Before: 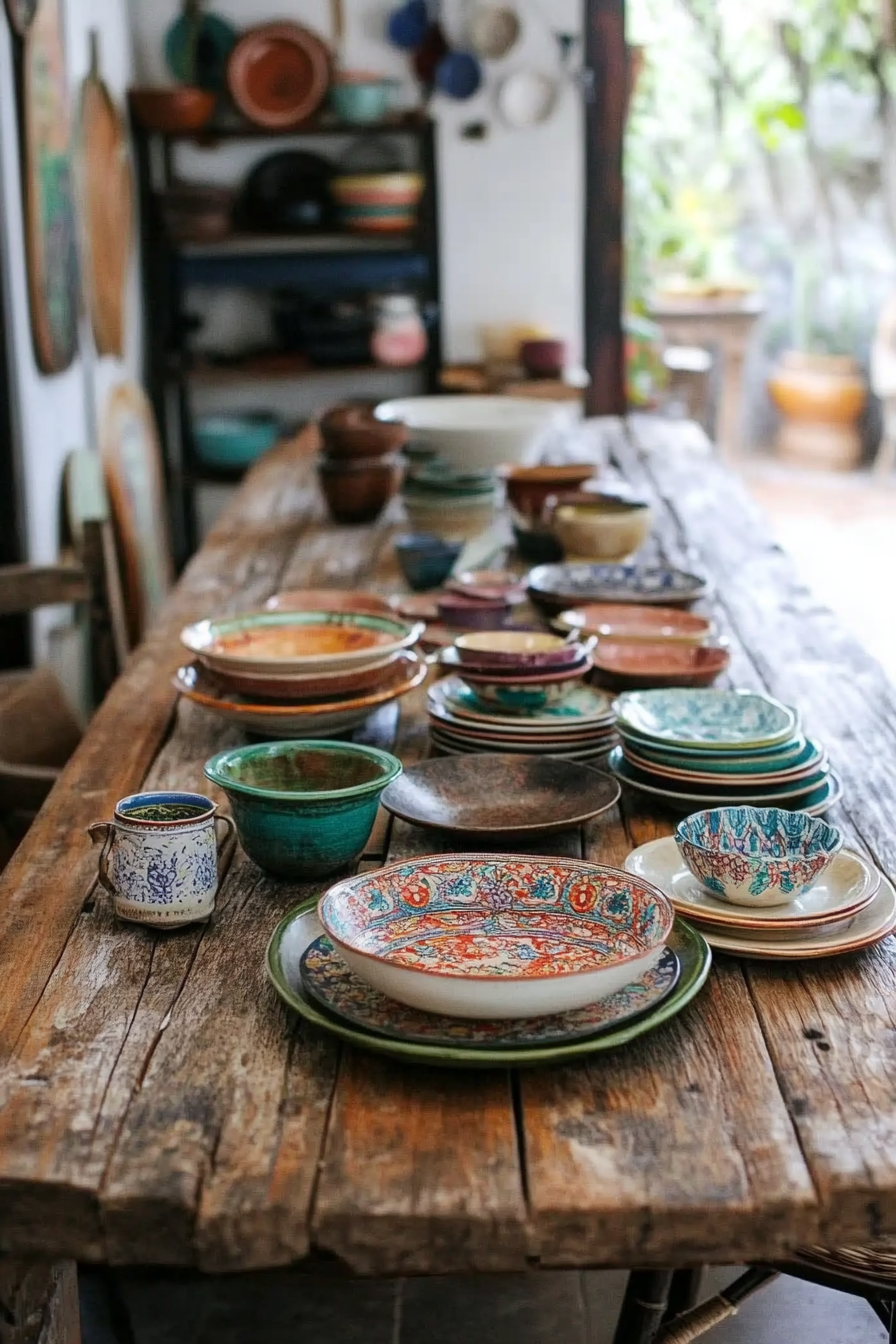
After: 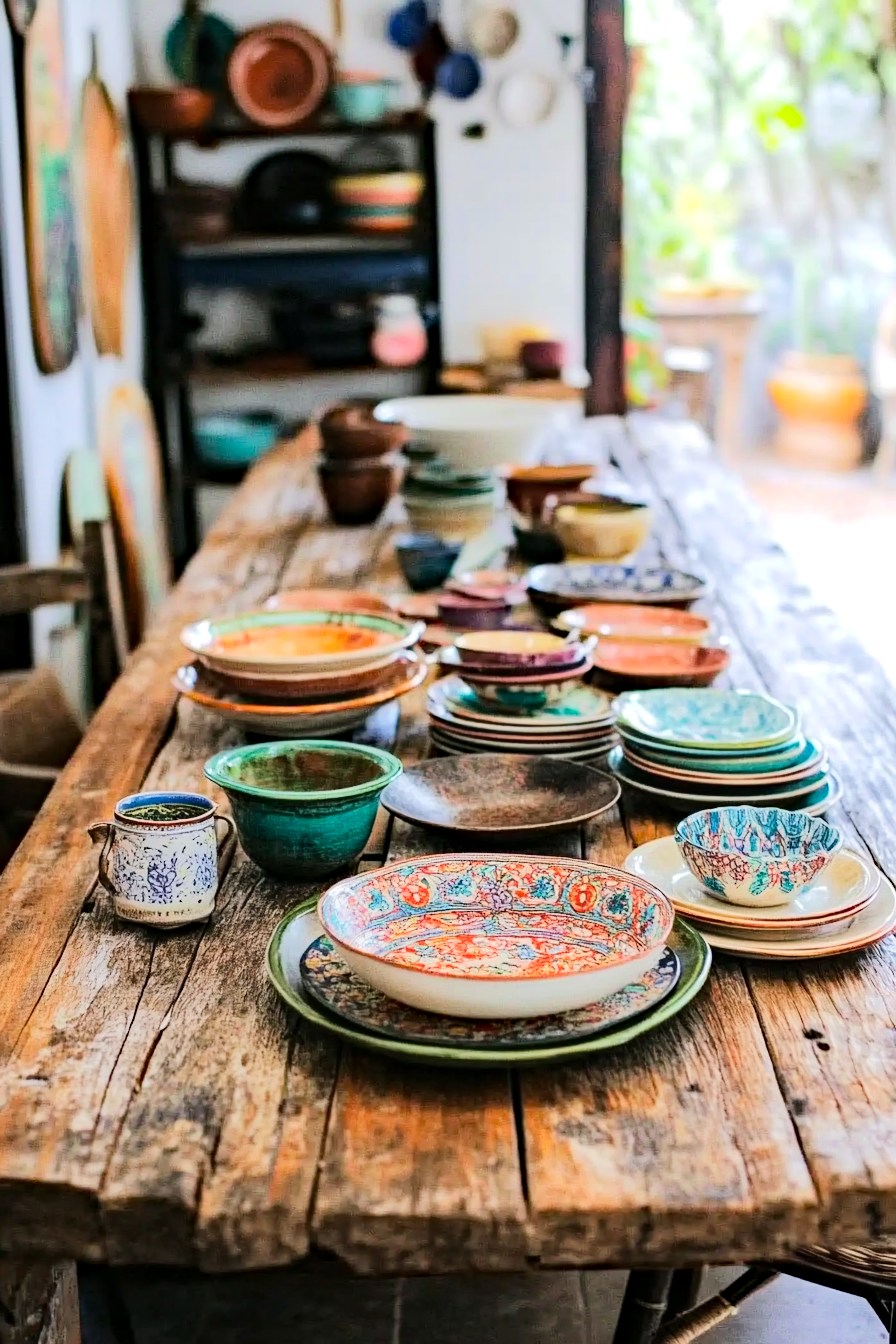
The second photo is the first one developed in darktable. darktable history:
haze removal: strength 0.302, distance 0.243, compatibility mode true, adaptive false
tone equalizer: -7 EV 0.164 EV, -6 EV 0.603 EV, -5 EV 1.11 EV, -4 EV 1.32 EV, -3 EV 1.18 EV, -2 EV 0.6 EV, -1 EV 0.153 EV, edges refinement/feathering 500, mask exposure compensation -1.57 EV, preserve details no
